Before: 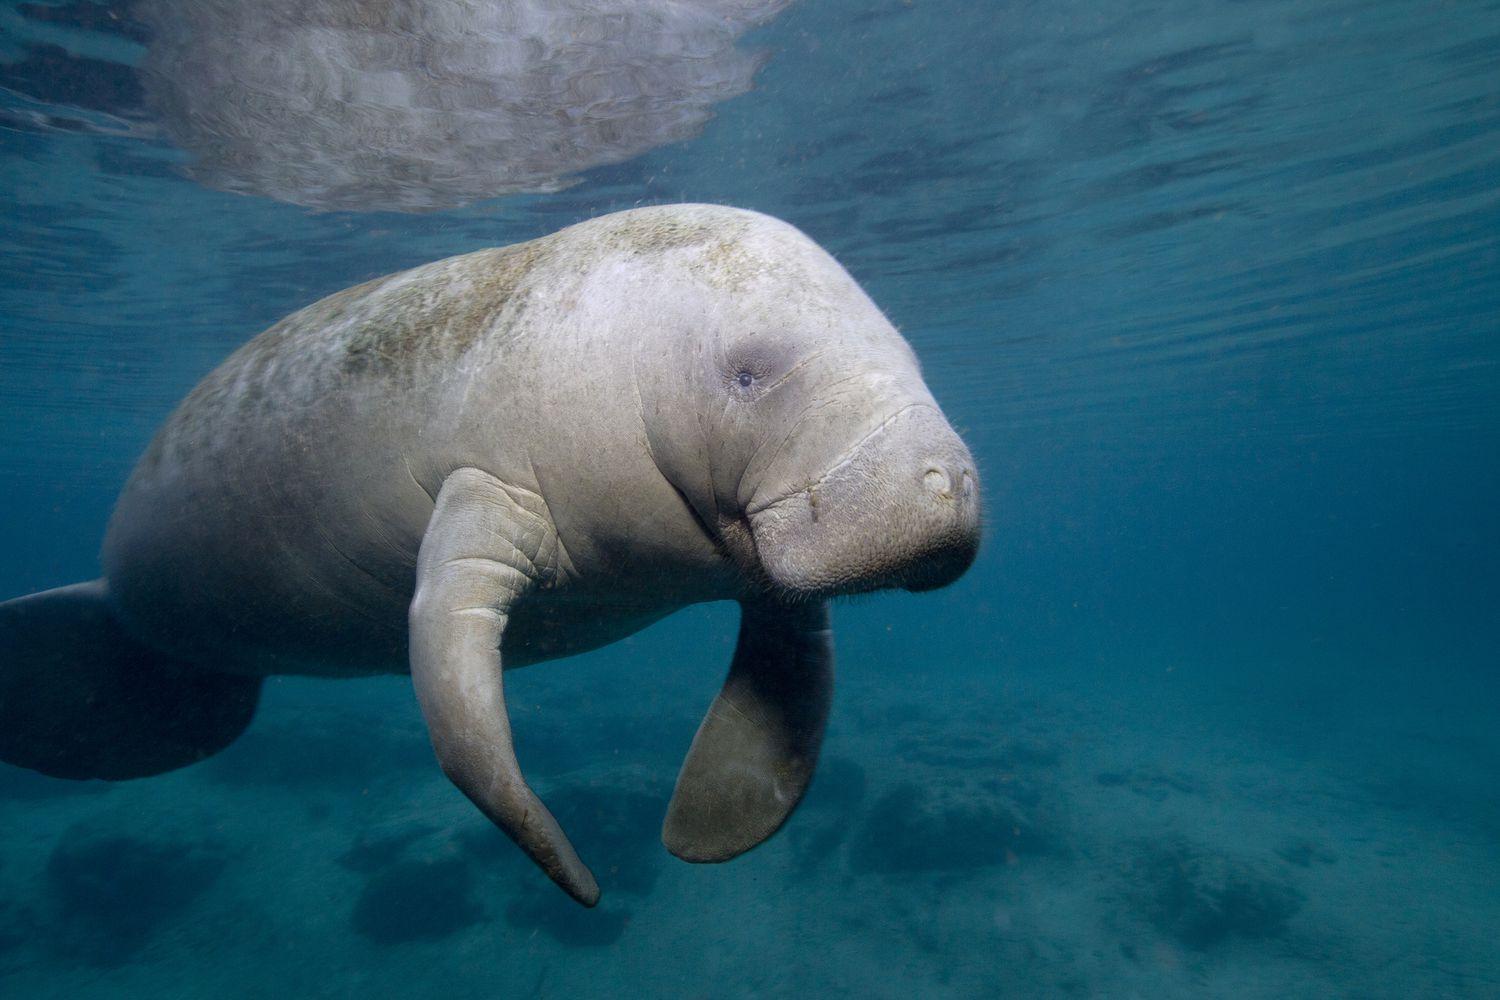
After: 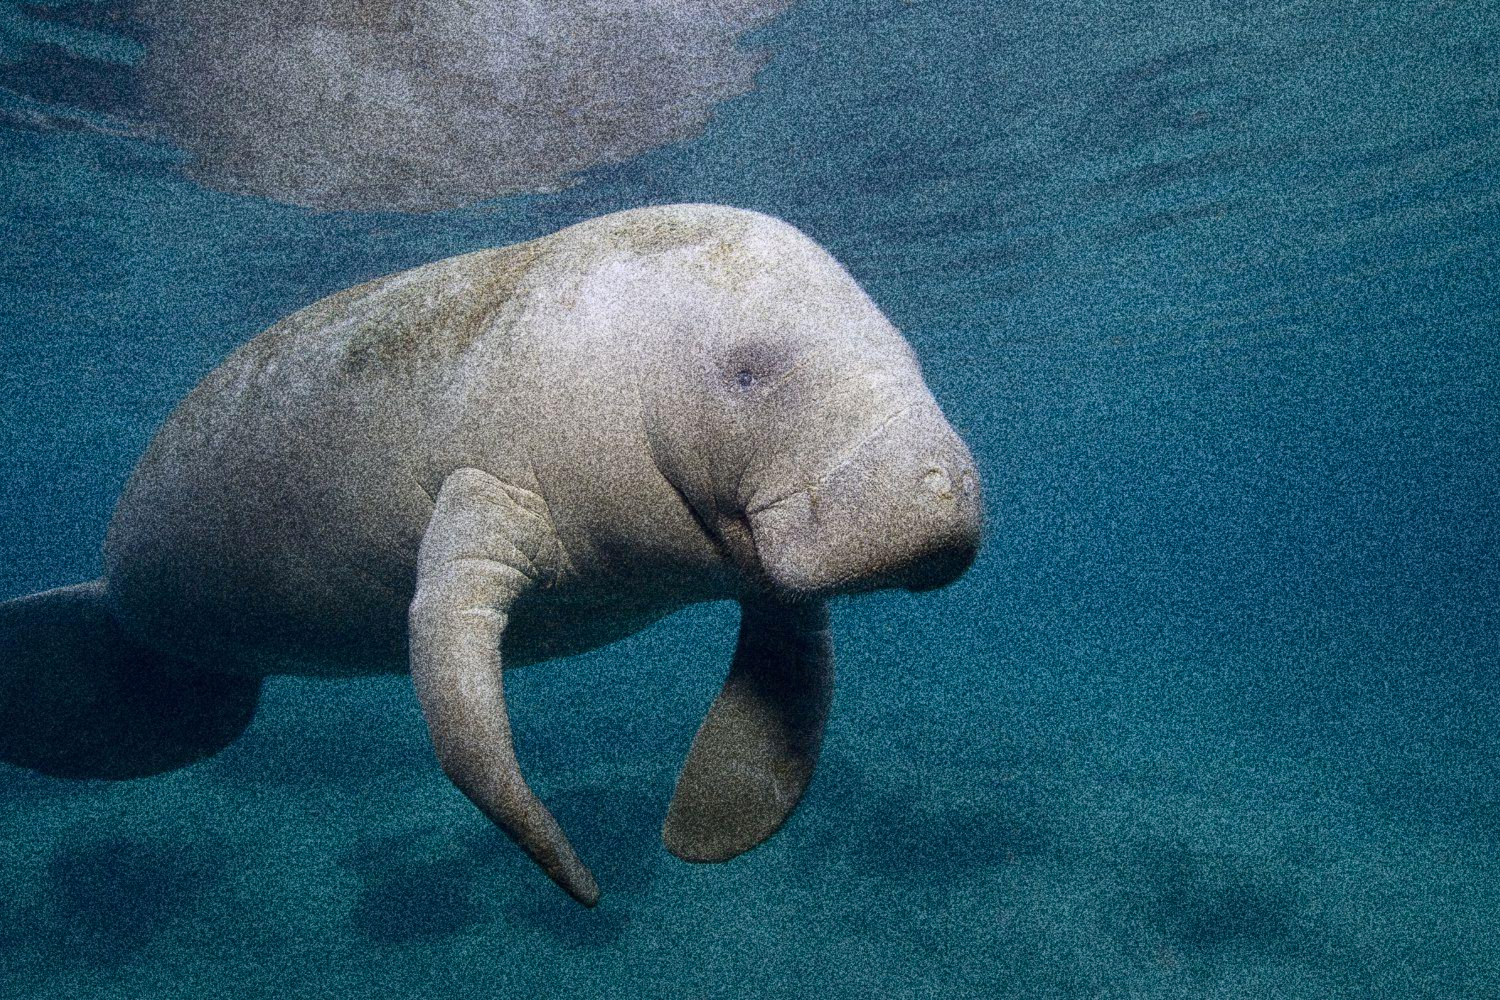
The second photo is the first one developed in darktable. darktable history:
tone equalizer: -7 EV 0.18 EV, -6 EV 0.12 EV, -5 EV 0.08 EV, -4 EV 0.04 EV, -2 EV -0.02 EV, -1 EV -0.04 EV, +0 EV -0.06 EV, luminance estimator HSV value / RGB max
grain: coarseness 30.02 ISO, strength 100%
